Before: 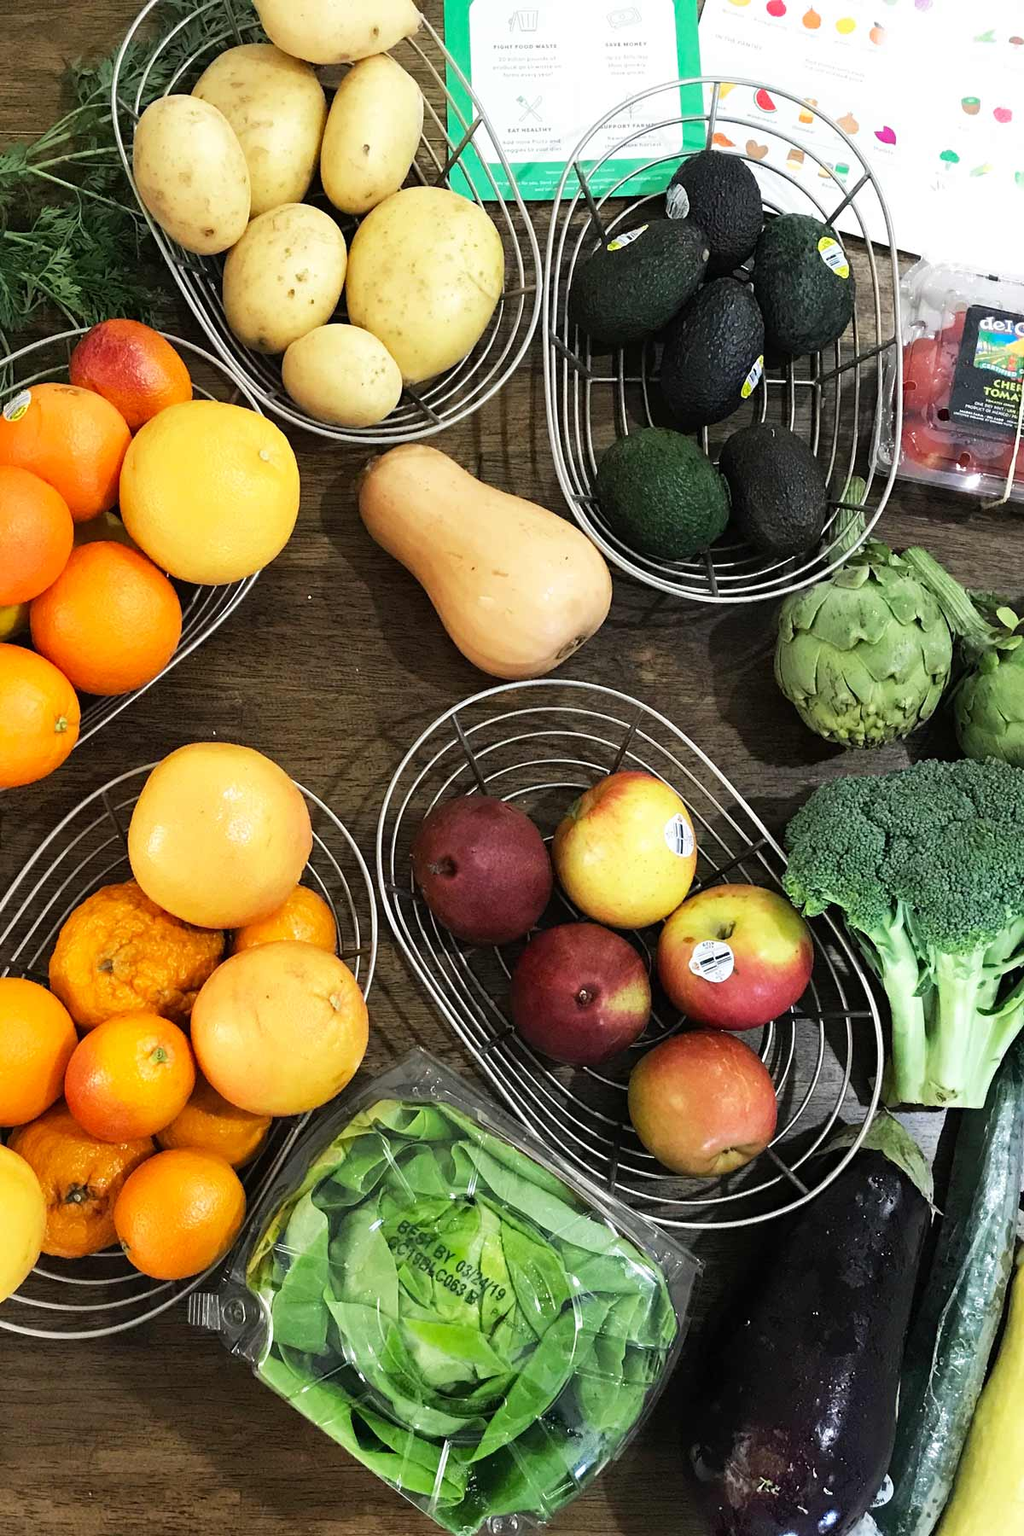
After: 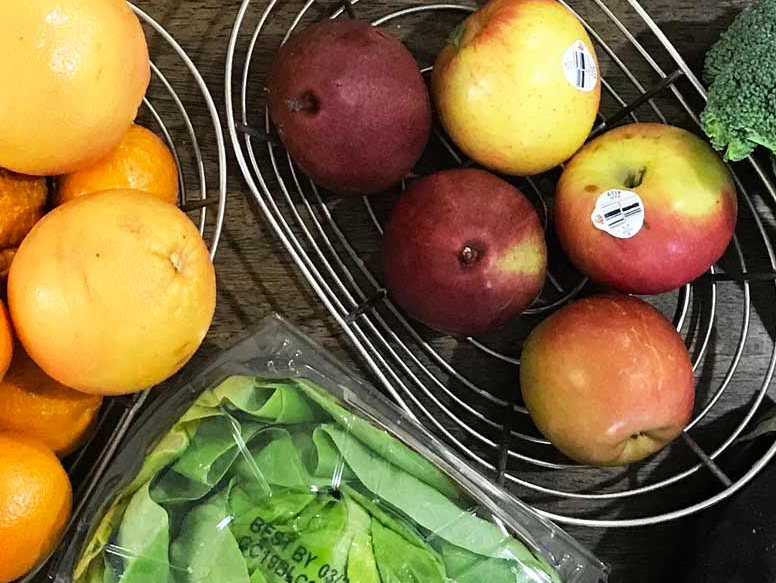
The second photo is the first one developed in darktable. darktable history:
base curve: curves: ch0 [(0, 0) (0.472, 0.455) (1, 1)], preserve colors none
crop: left 18.072%, top 50.776%, right 17.202%, bottom 16.825%
